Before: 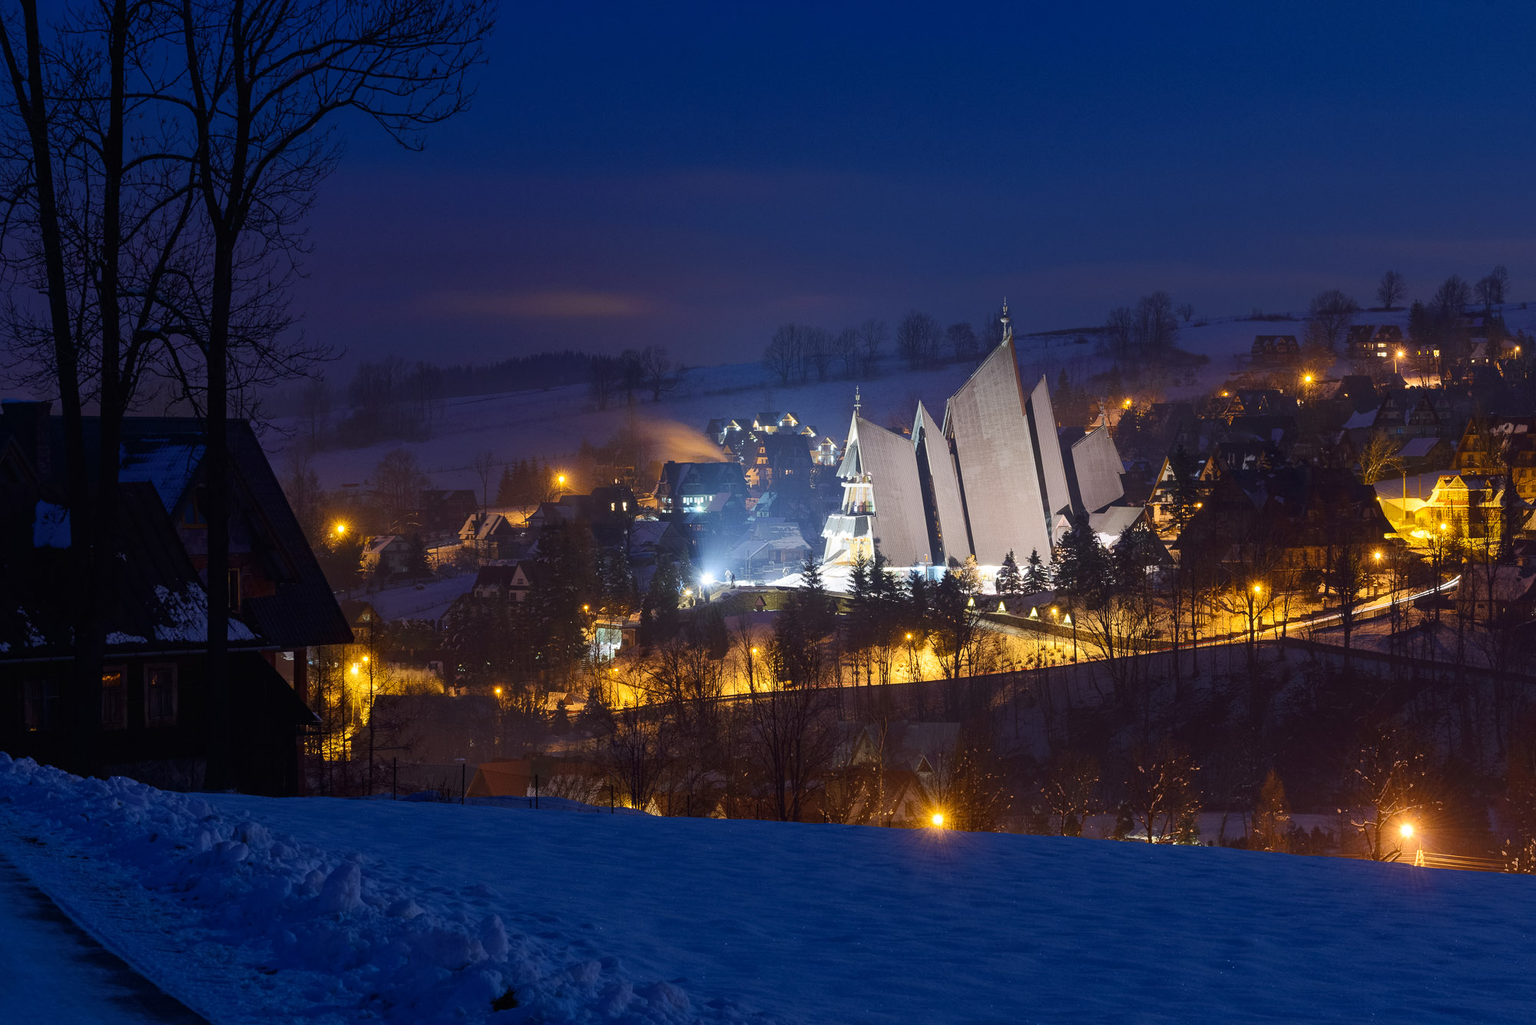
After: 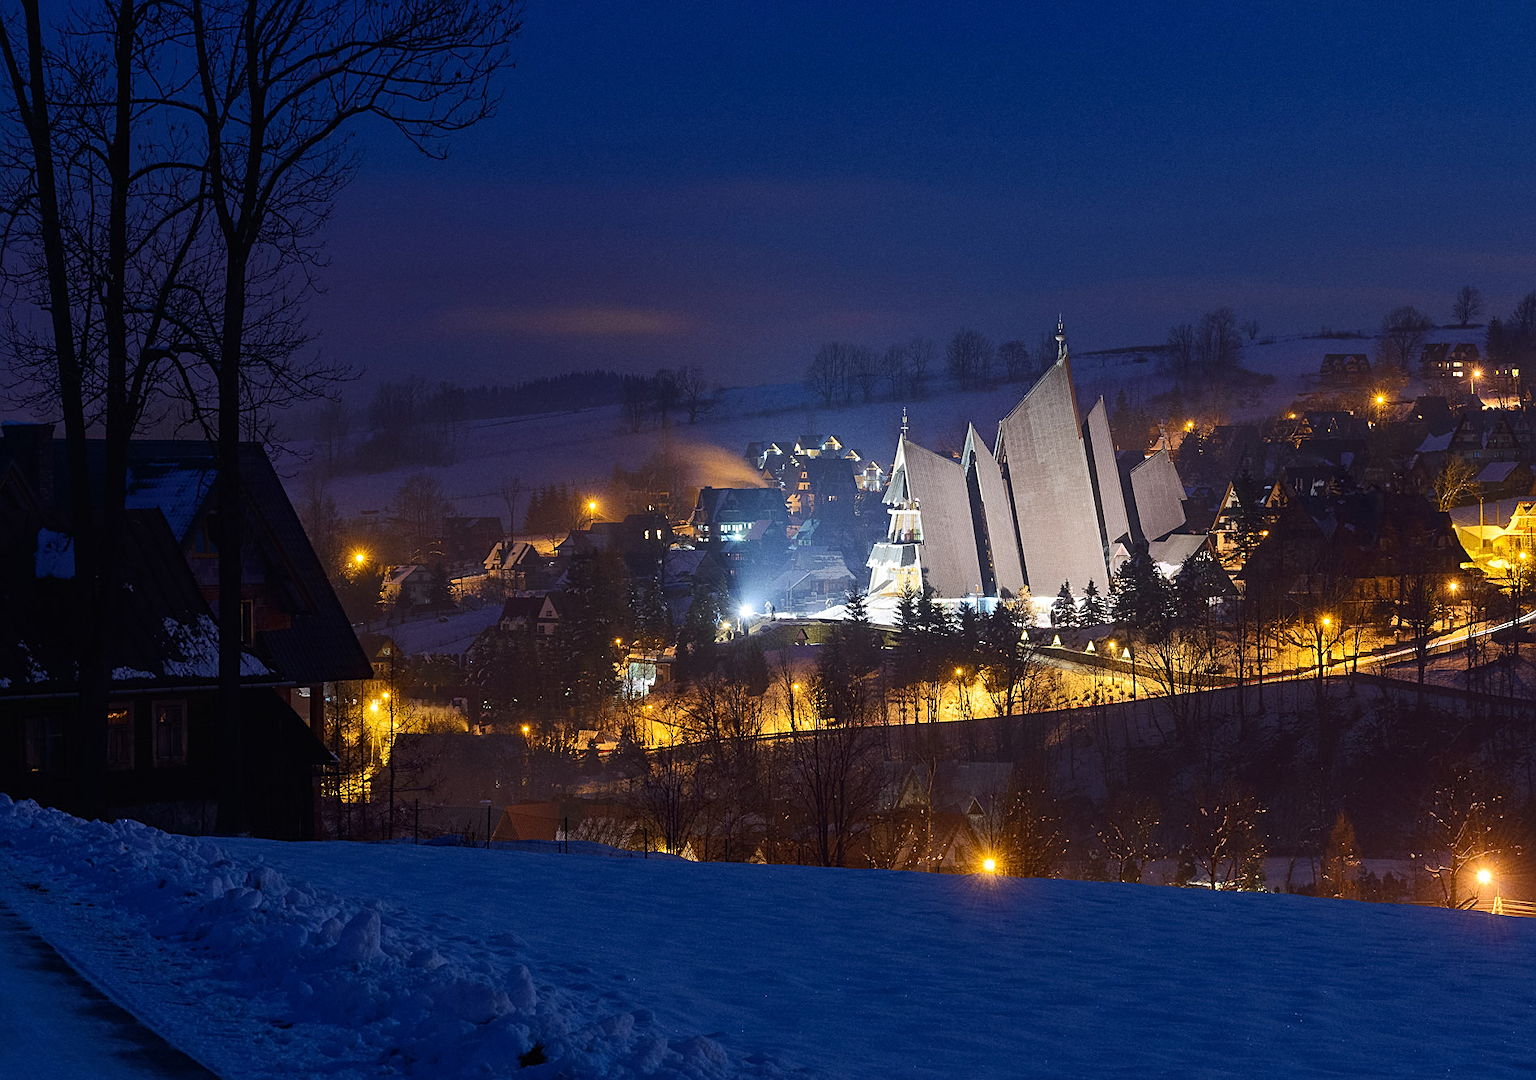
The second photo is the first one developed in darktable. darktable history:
grain: coarseness 0.09 ISO
sharpen: amount 0.55
crop and rotate: right 5.167%
